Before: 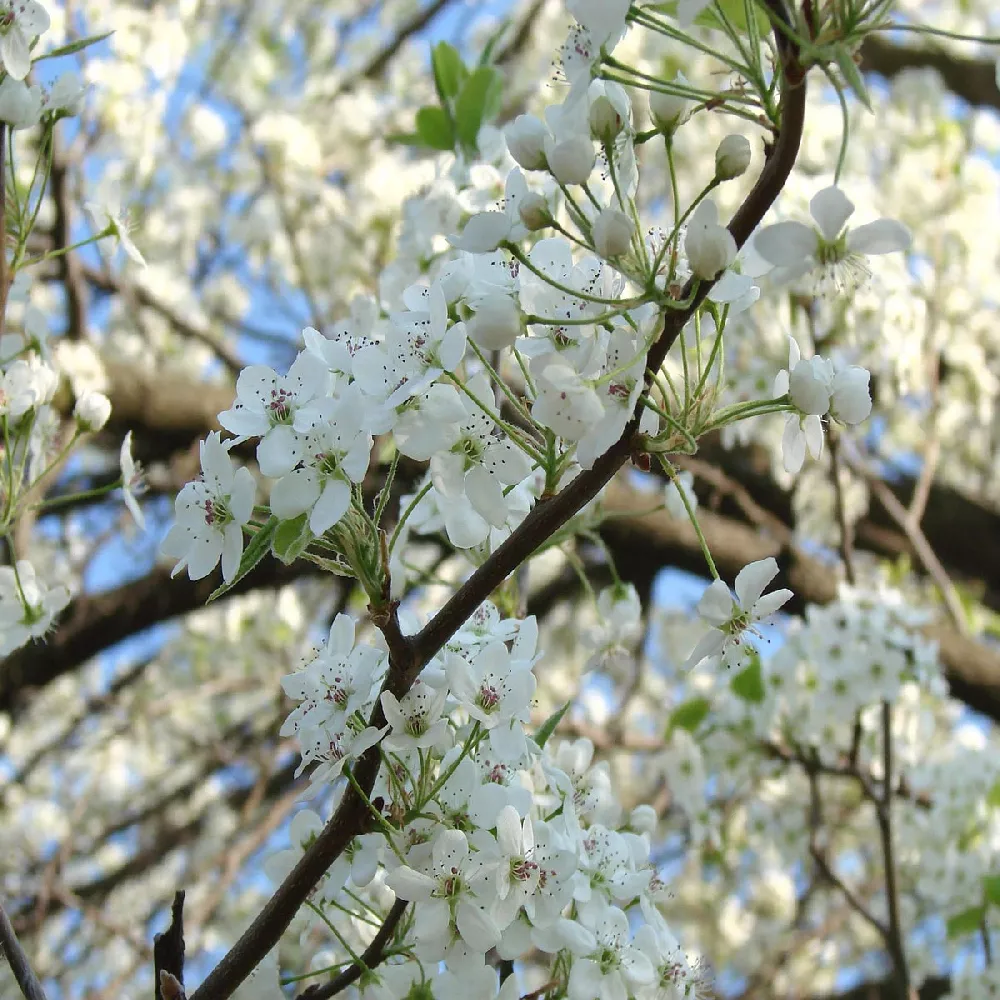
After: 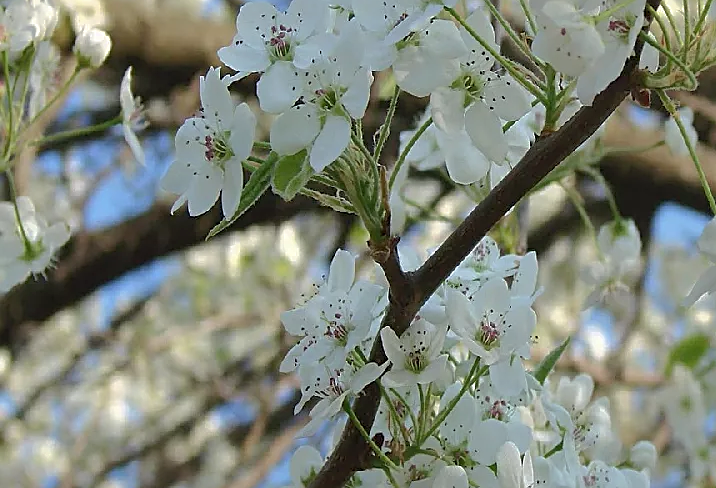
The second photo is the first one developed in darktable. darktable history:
crop: top 36.443%, right 28.388%, bottom 14.665%
shadows and highlights: shadows 39.56, highlights -59.96
sharpen: amount 0.569
